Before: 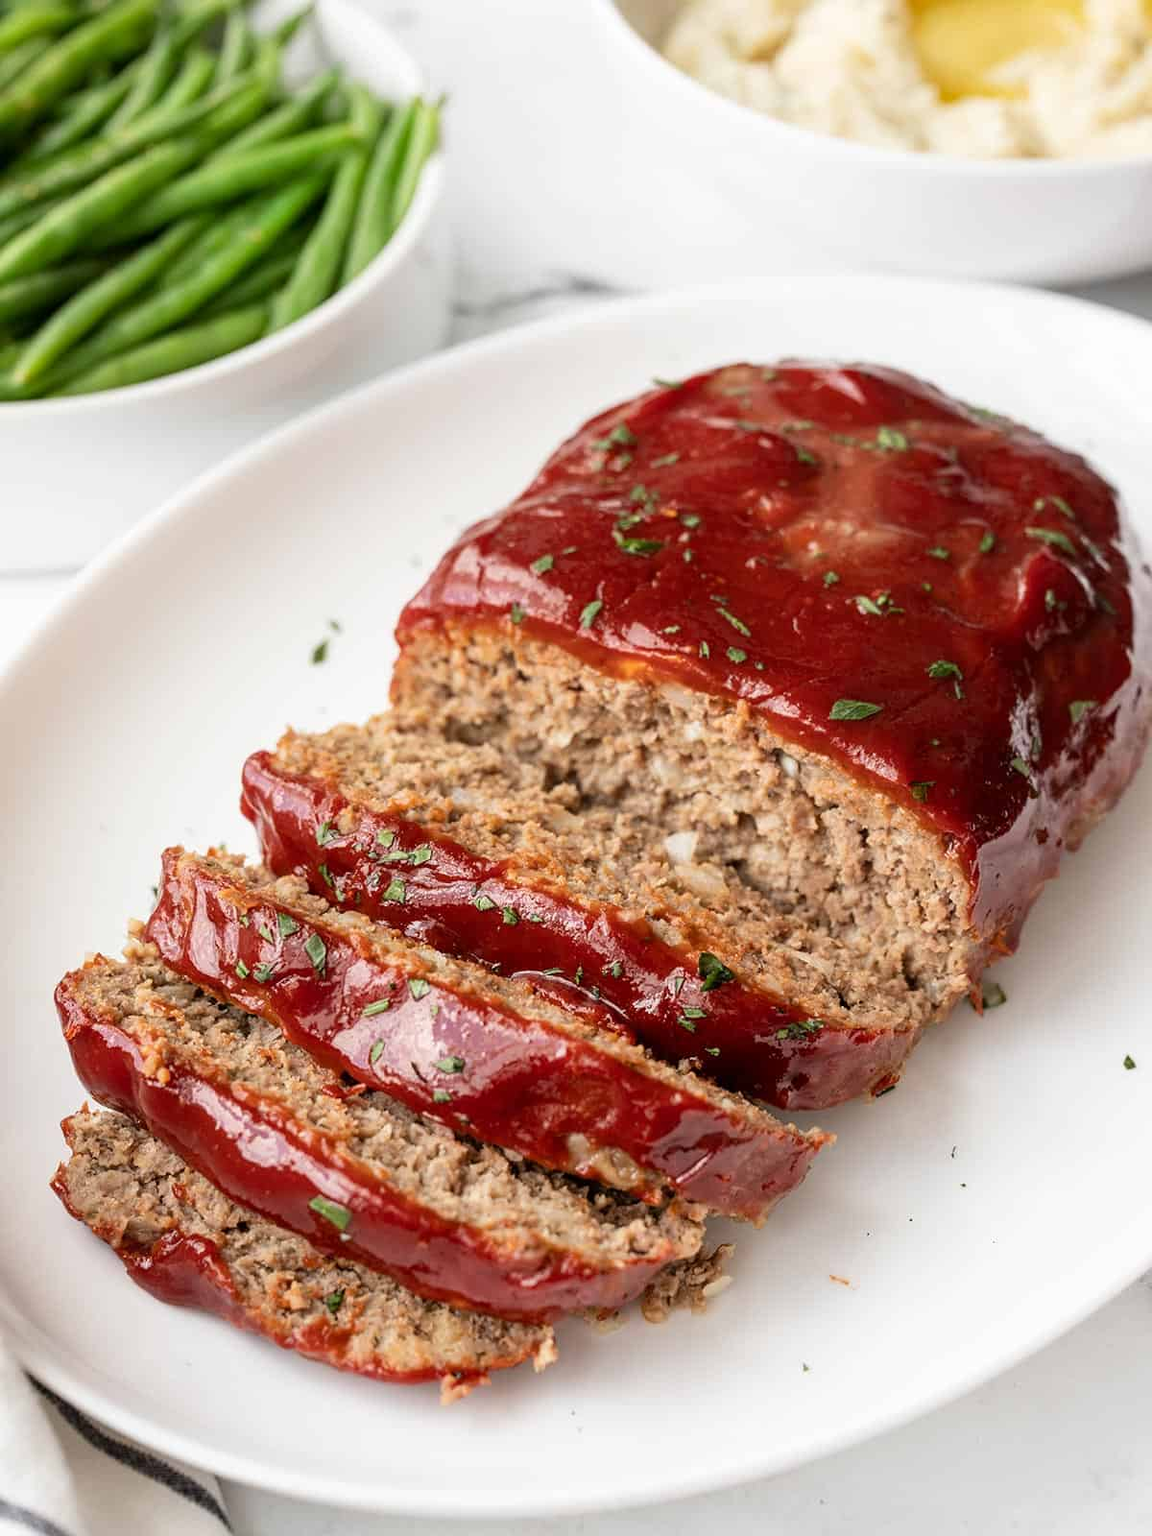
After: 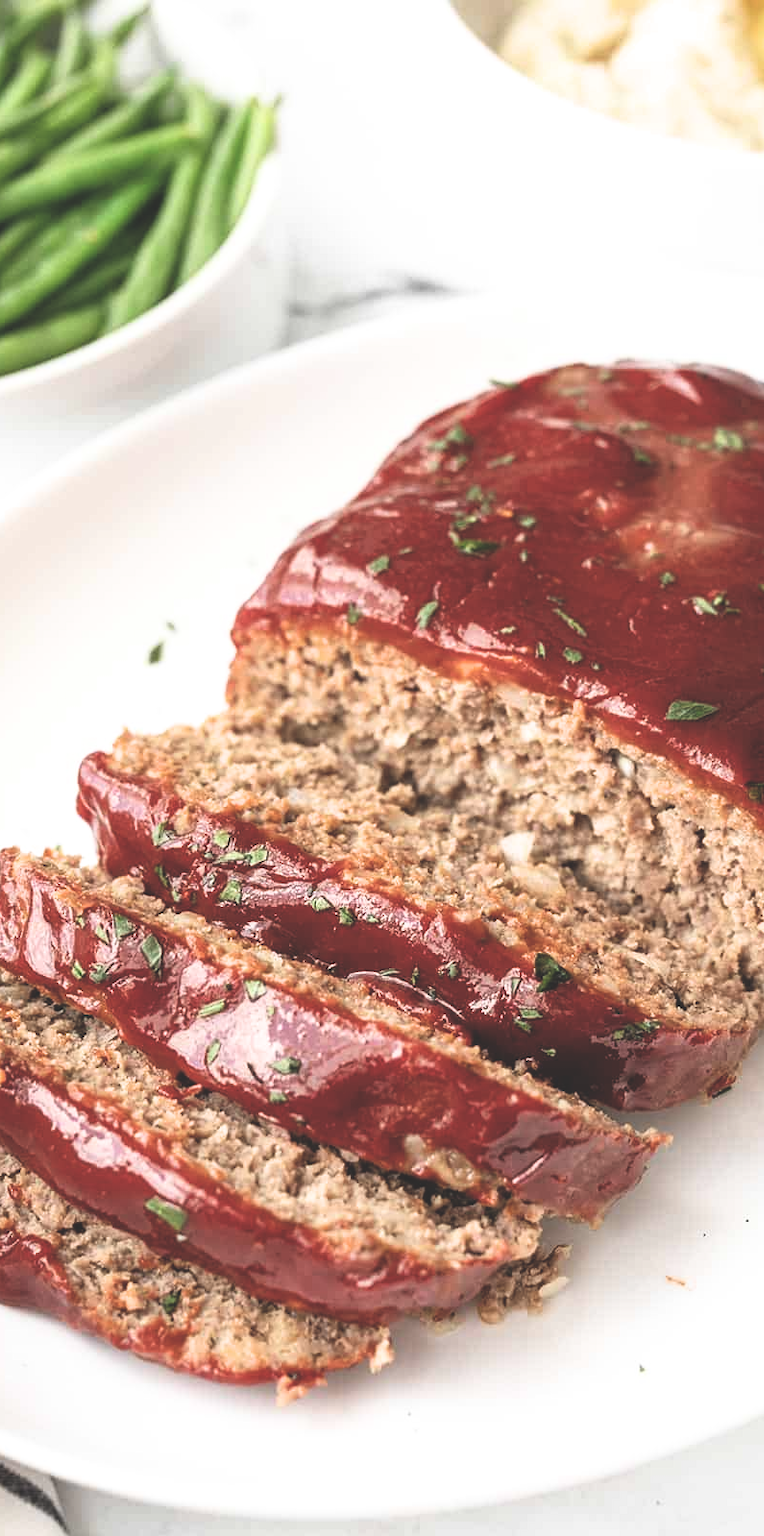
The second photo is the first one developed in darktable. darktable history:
exposure: black level correction -0.041, exposure 0.063 EV, compensate highlight preservation false
filmic rgb: black relative exposure -8 EV, white relative exposure 2.37 EV, hardness 6.5
crop and rotate: left 14.333%, right 19.331%
